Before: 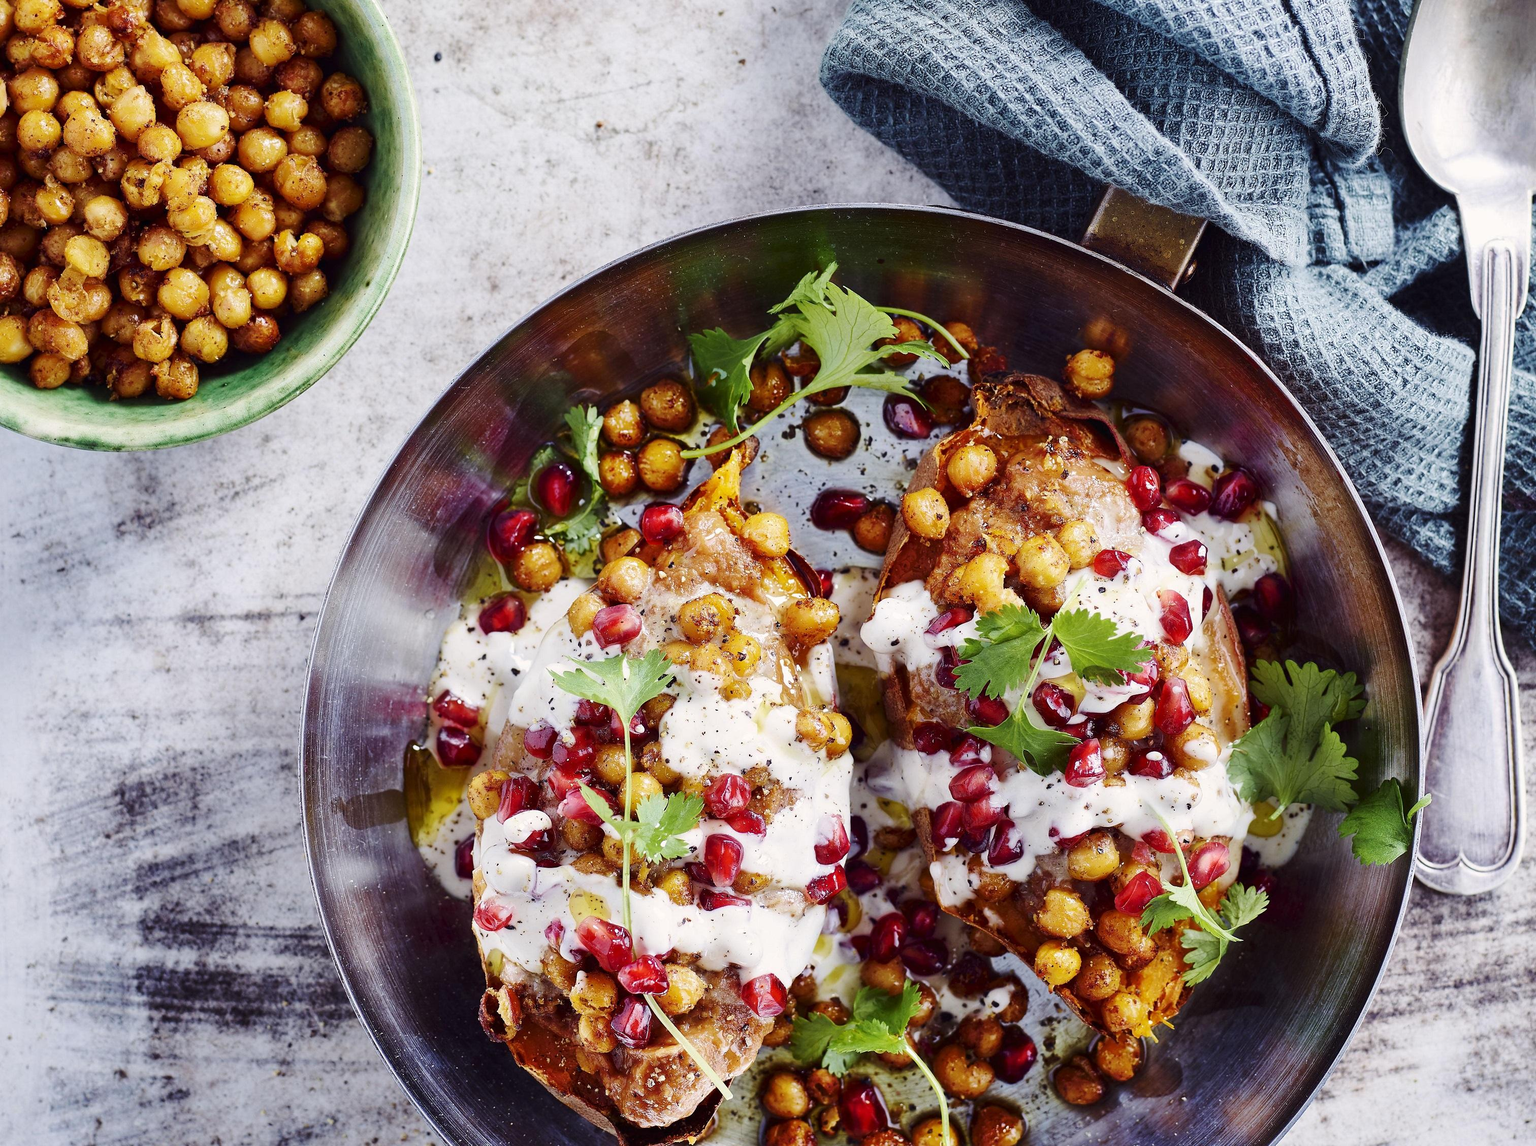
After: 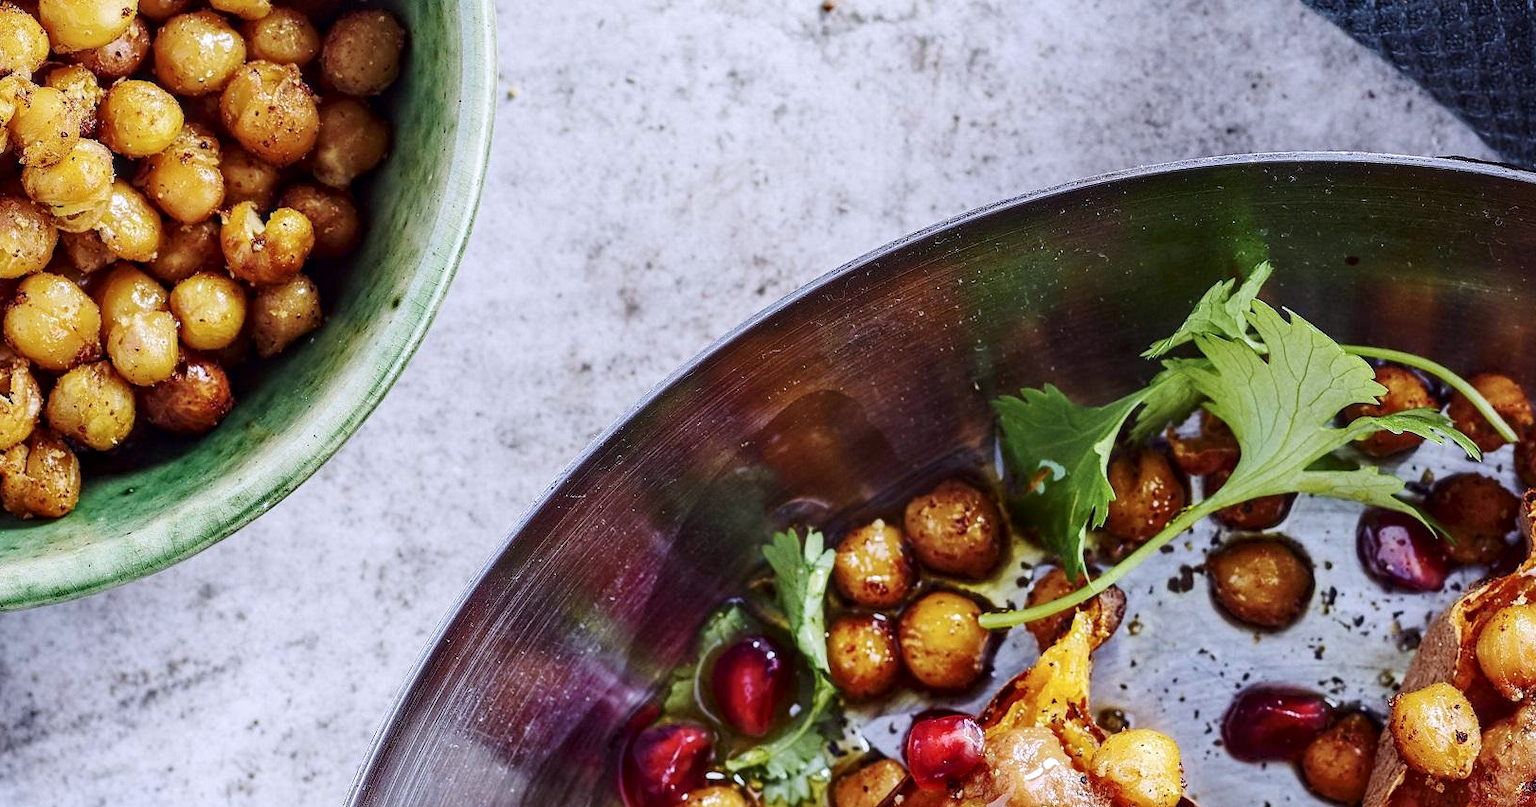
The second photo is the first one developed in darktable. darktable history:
local contrast: detail 130%
crop: left 10.121%, top 10.631%, right 36.218%, bottom 51.526%
color calibration: illuminant as shot in camera, x 0.358, y 0.373, temperature 4628.91 K
